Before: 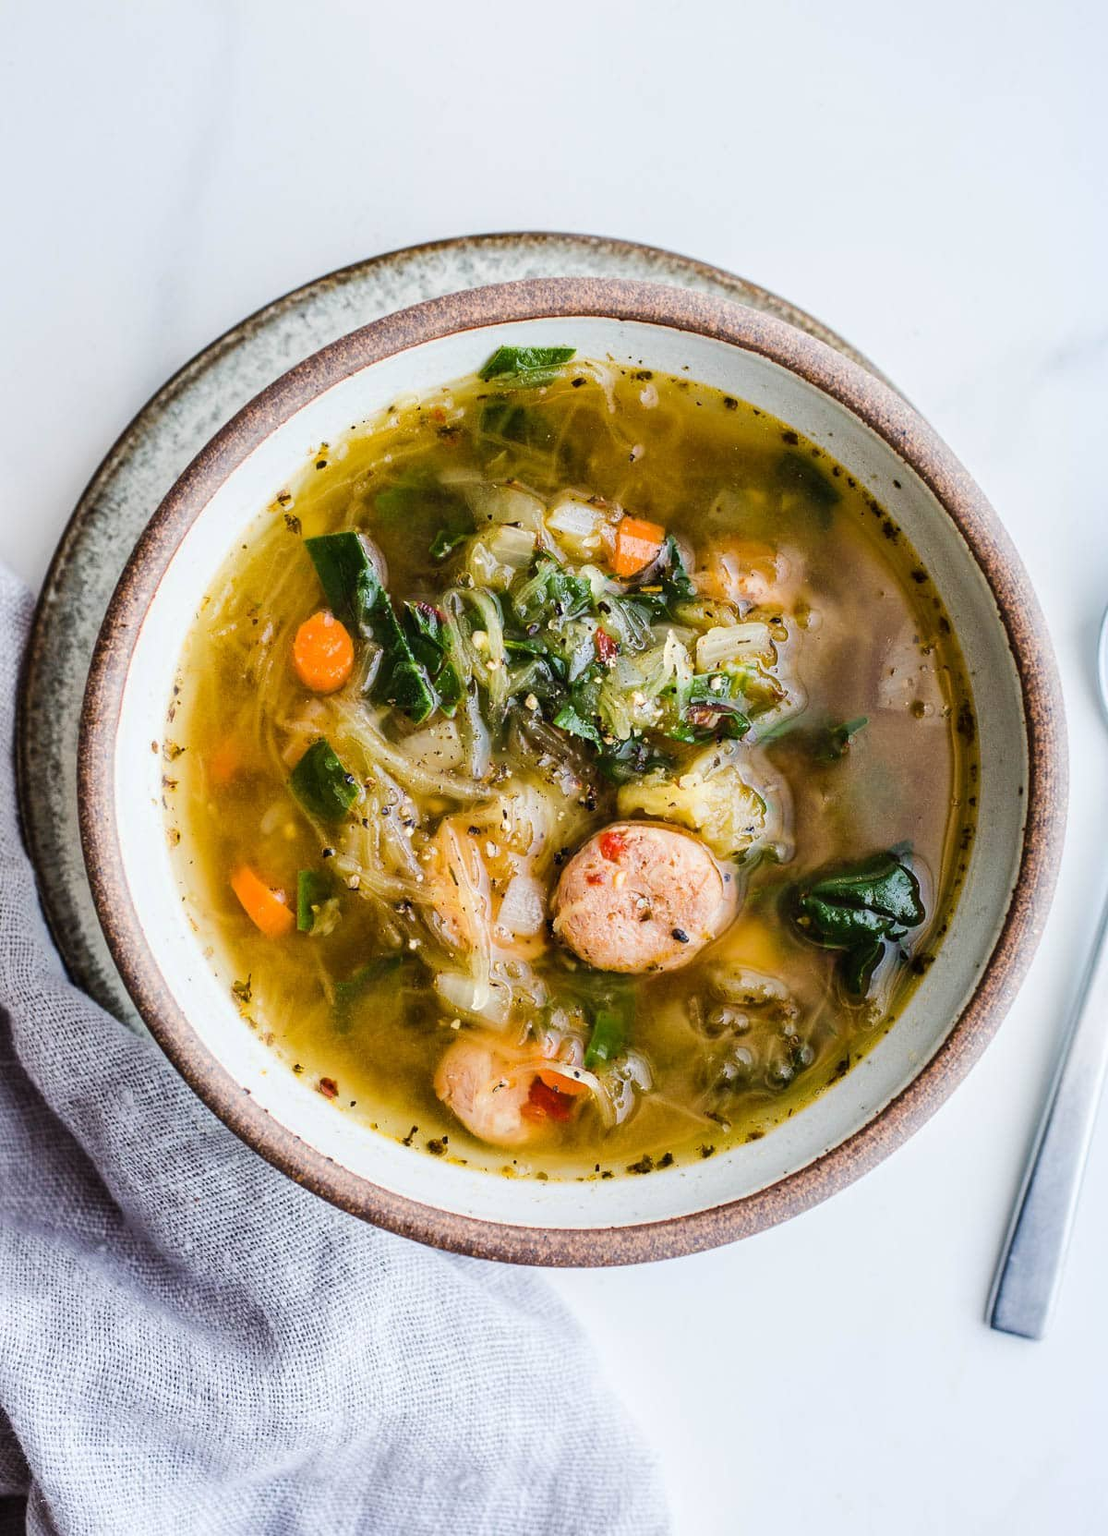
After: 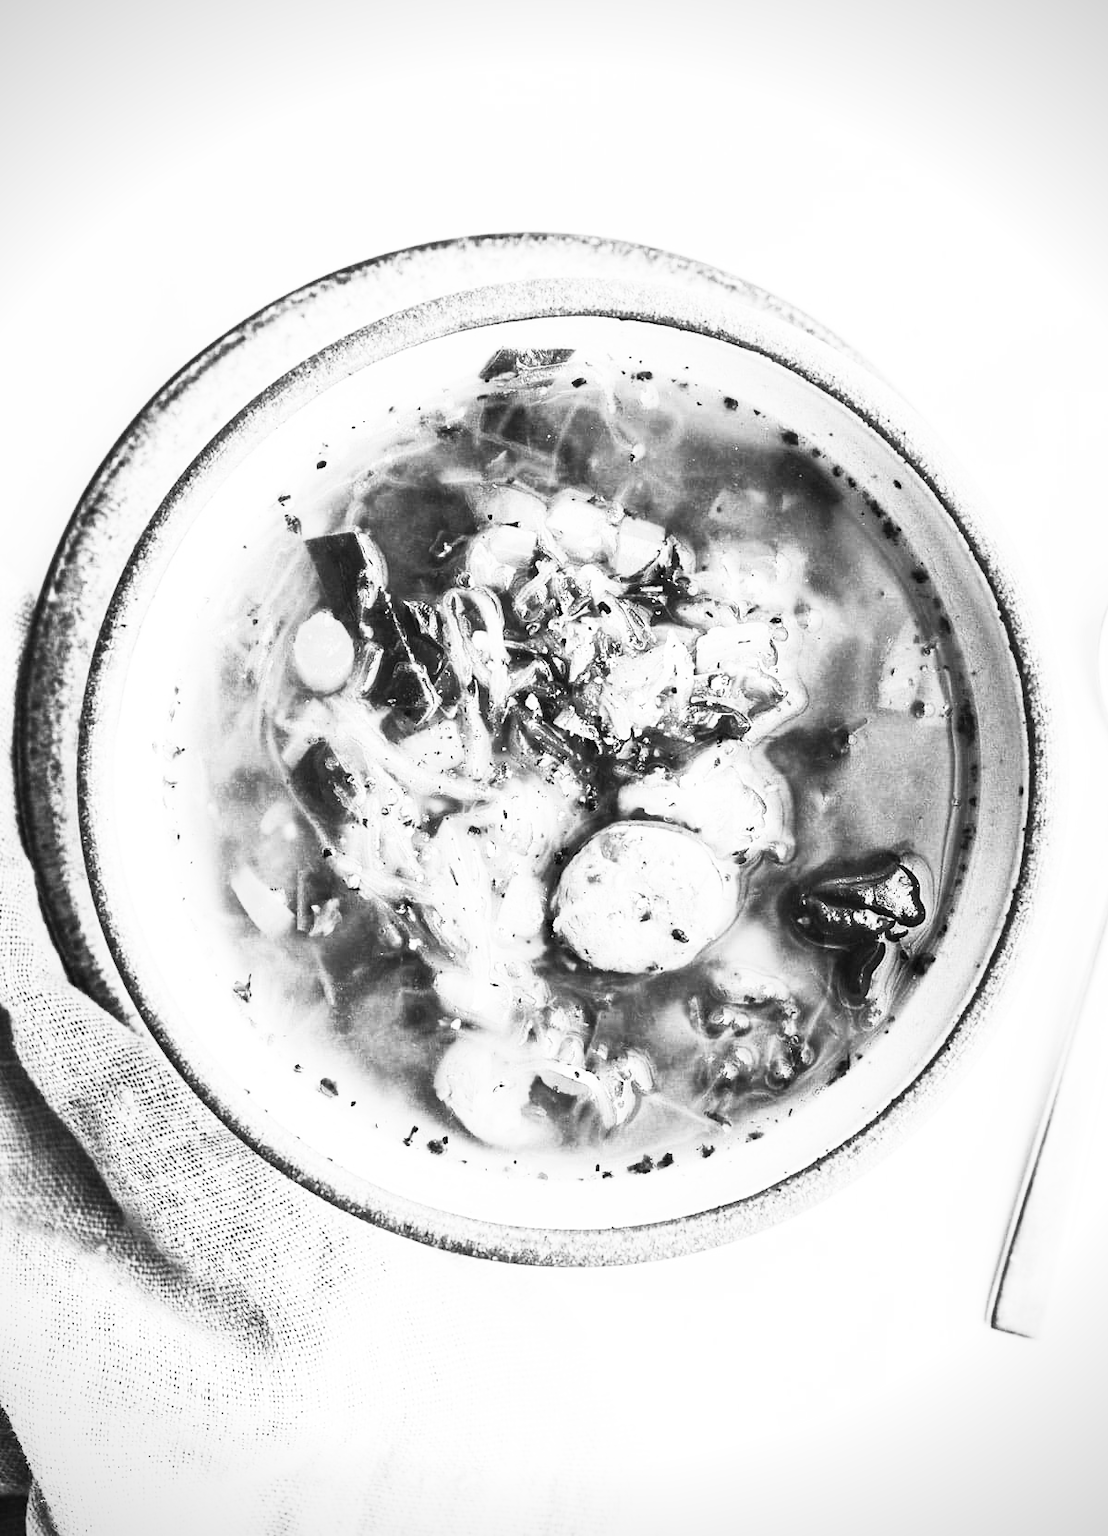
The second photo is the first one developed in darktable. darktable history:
base curve: curves: ch0 [(0, 0) (0.688, 0.865) (1, 1)], preserve colors none
vignetting: fall-off start 91.19%
contrast brightness saturation: contrast 0.53, brightness 0.47, saturation -1
color balance rgb: linear chroma grading › global chroma 15%, perceptual saturation grading › global saturation 30%
